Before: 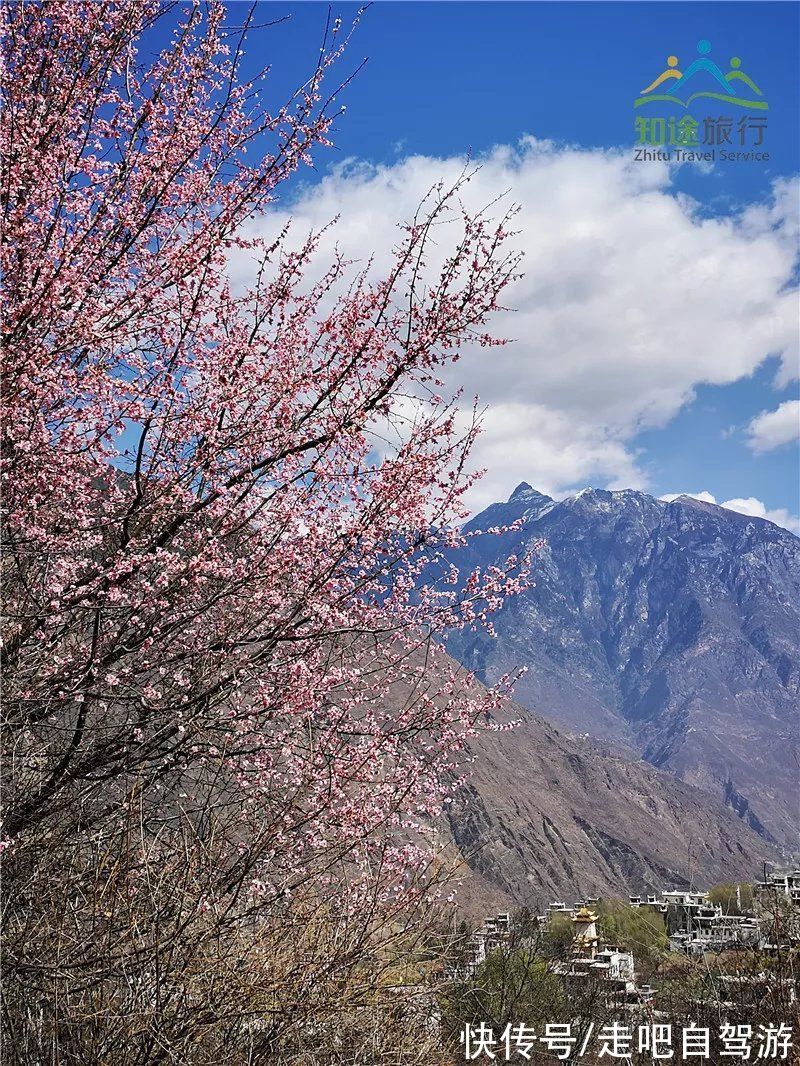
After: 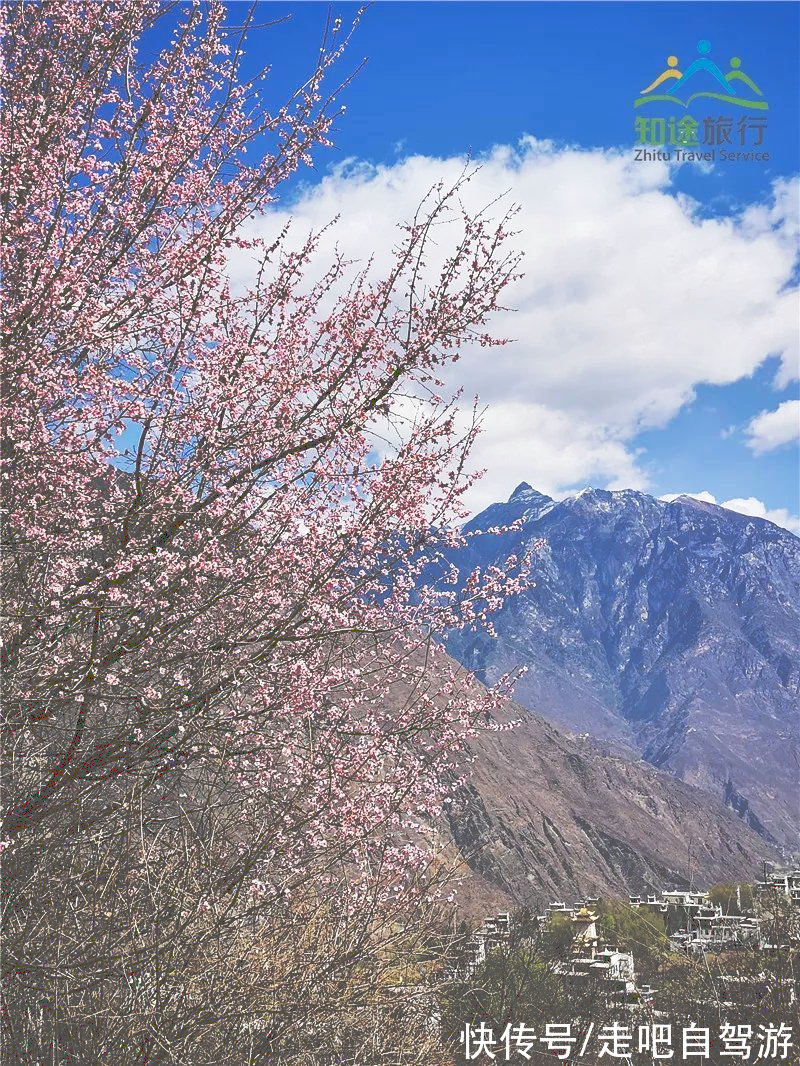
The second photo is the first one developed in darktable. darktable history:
tone curve: curves: ch0 [(0, 0) (0.003, 0.319) (0.011, 0.319) (0.025, 0.323) (0.044, 0.323) (0.069, 0.327) (0.1, 0.33) (0.136, 0.338) (0.177, 0.348) (0.224, 0.361) (0.277, 0.374) (0.335, 0.398) (0.399, 0.444) (0.468, 0.516) (0.543, 0.595) (0.623, 0.694) (0.709, 0.793) (0.801, 0.883) (0.898, 0.942) (1, 1)], preserve colors none
